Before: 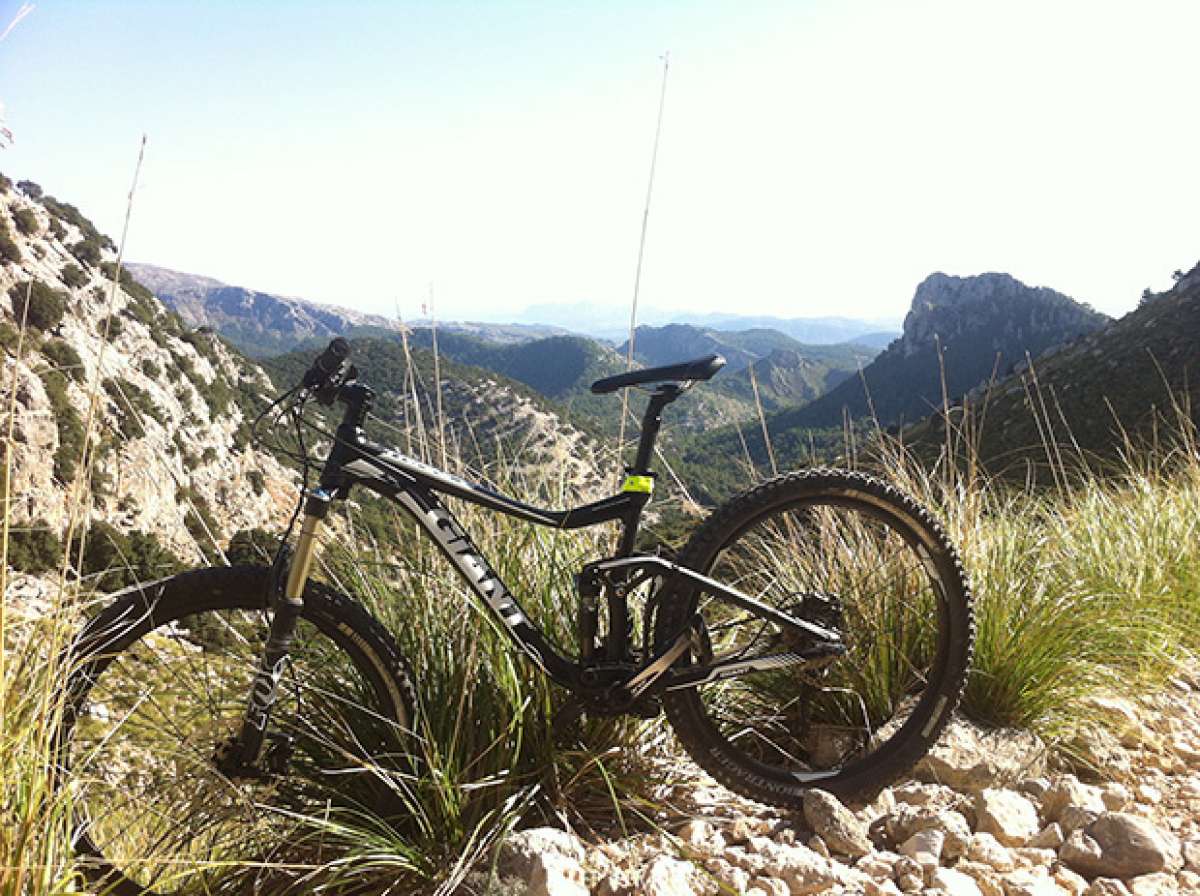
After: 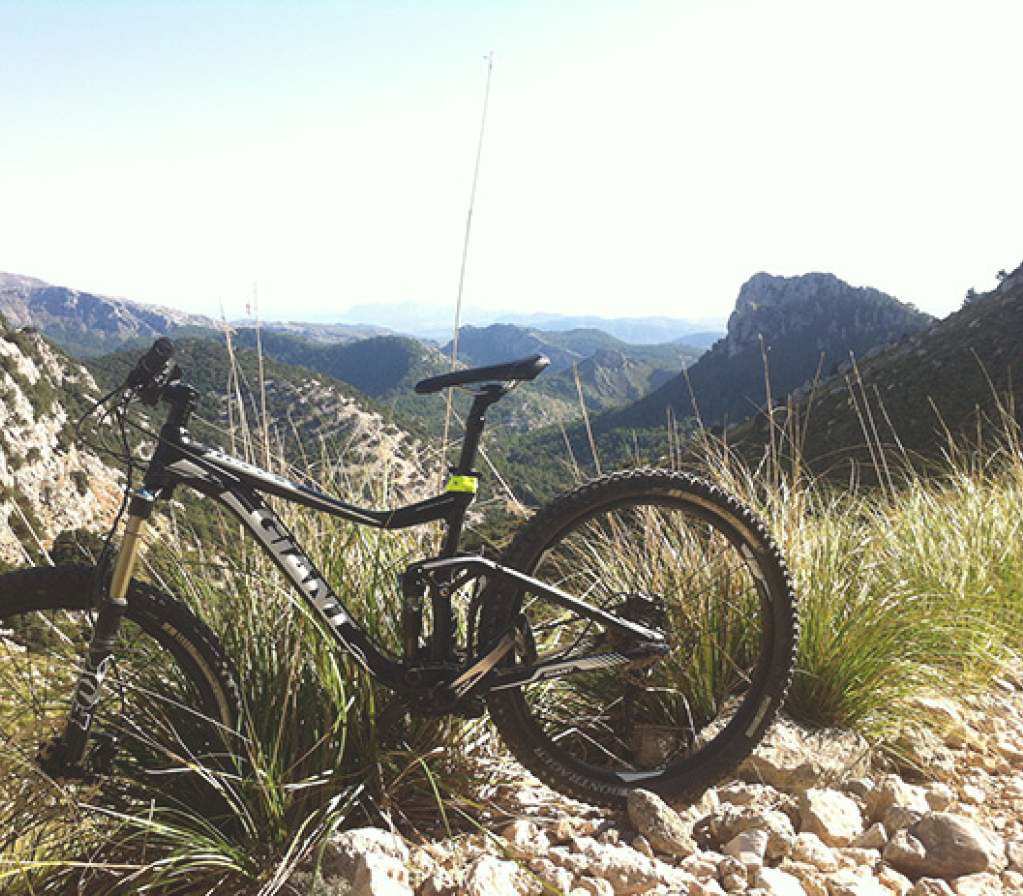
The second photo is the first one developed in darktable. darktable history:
crop and rotate: left 14.693%
exposure: black level correction -0.015, compensate highlight preservation false
